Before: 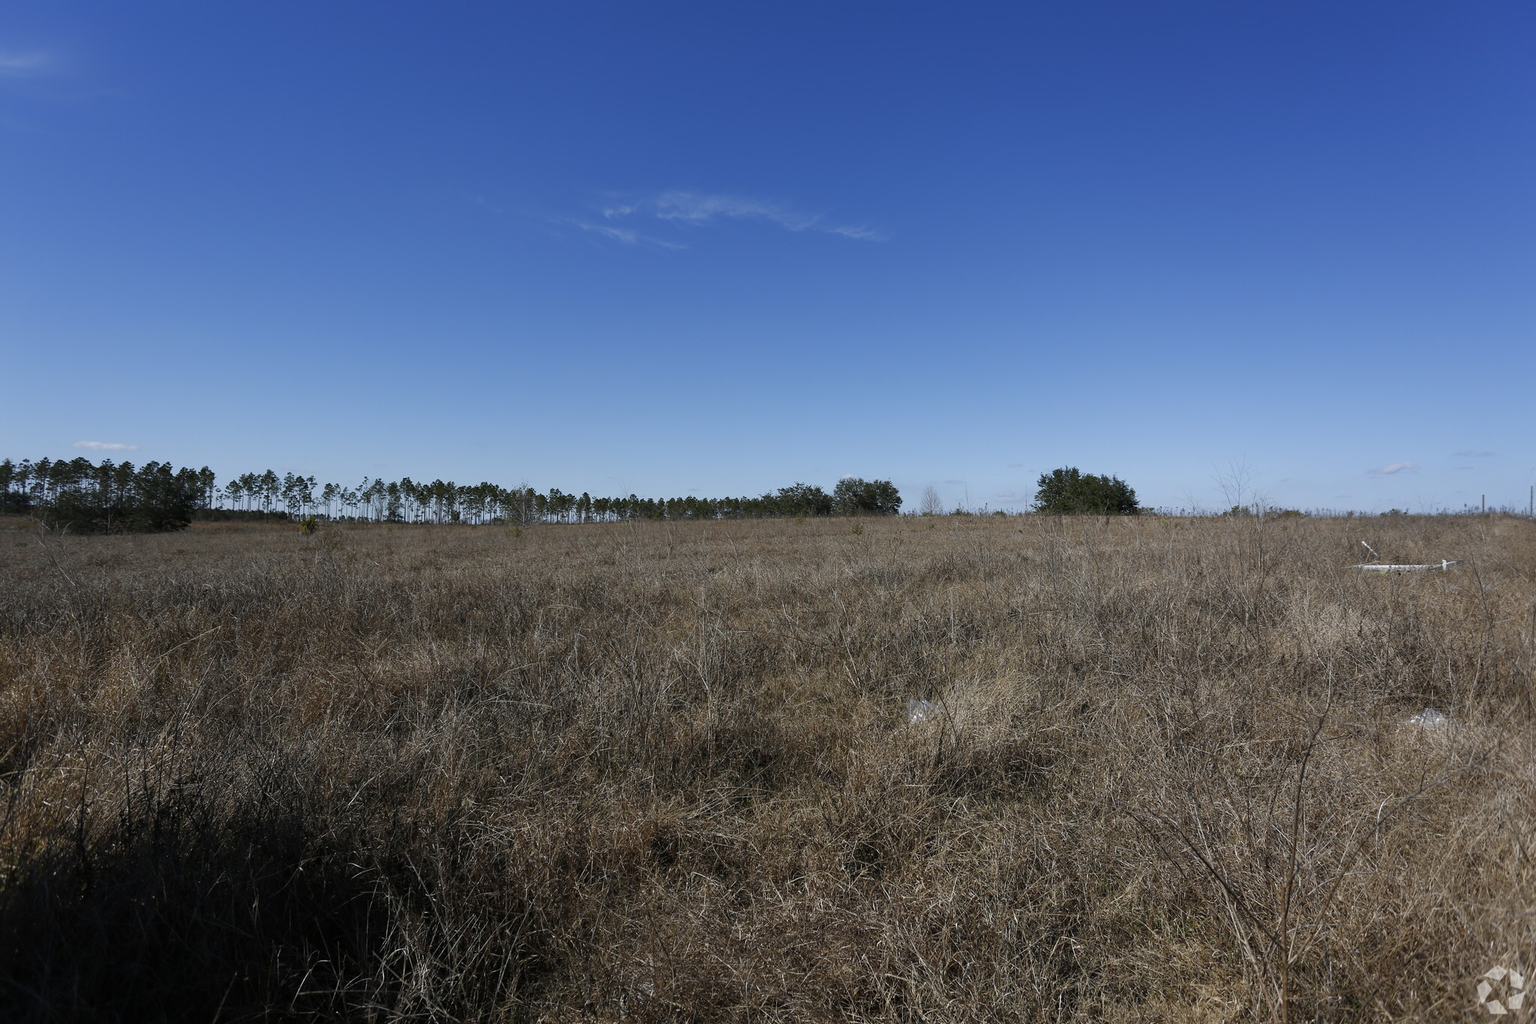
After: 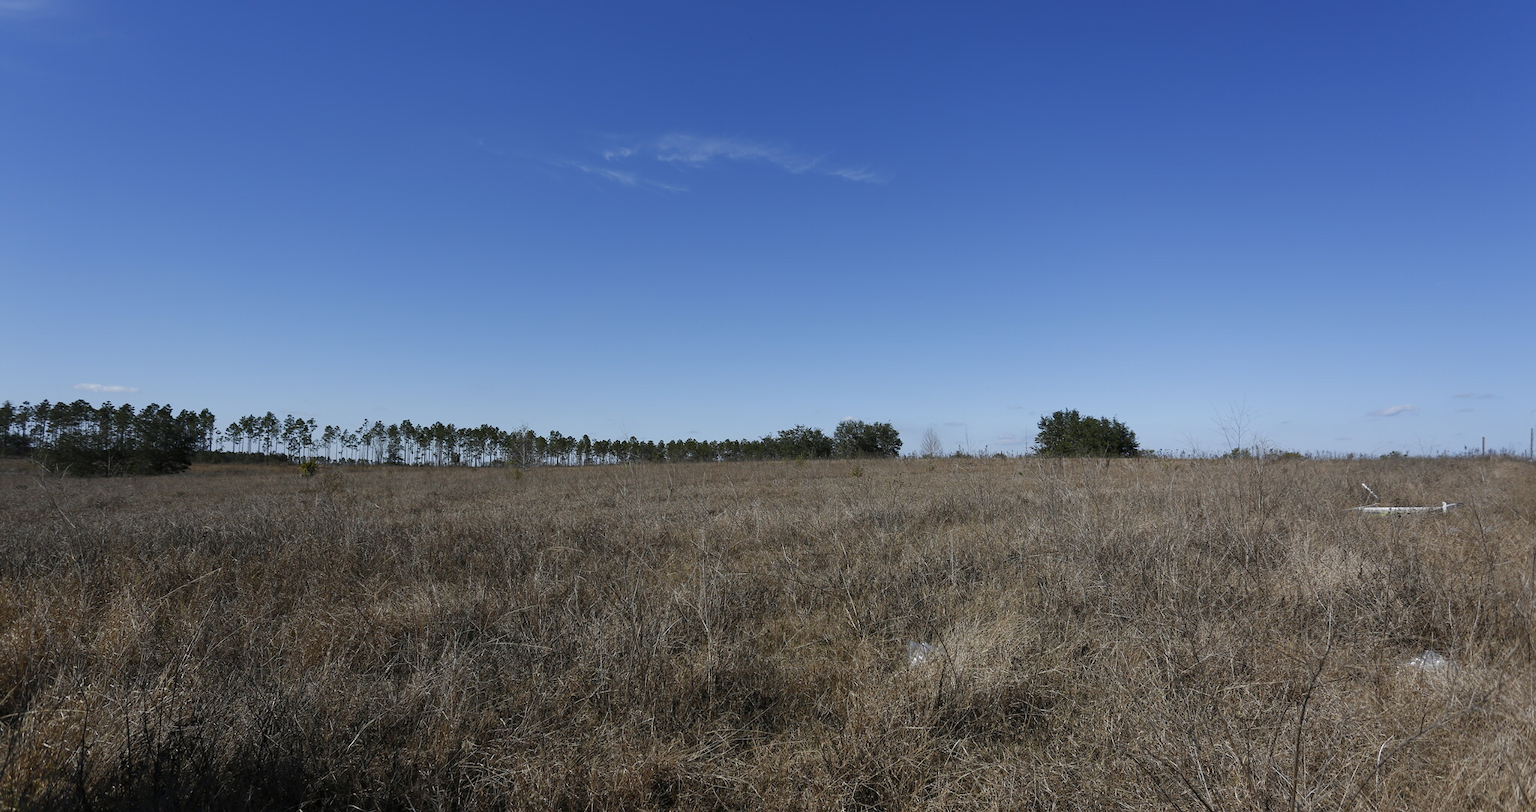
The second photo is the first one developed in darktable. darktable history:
crop and rotate: top 5.667%, bottom 14.937%
white balance: emerald 1
